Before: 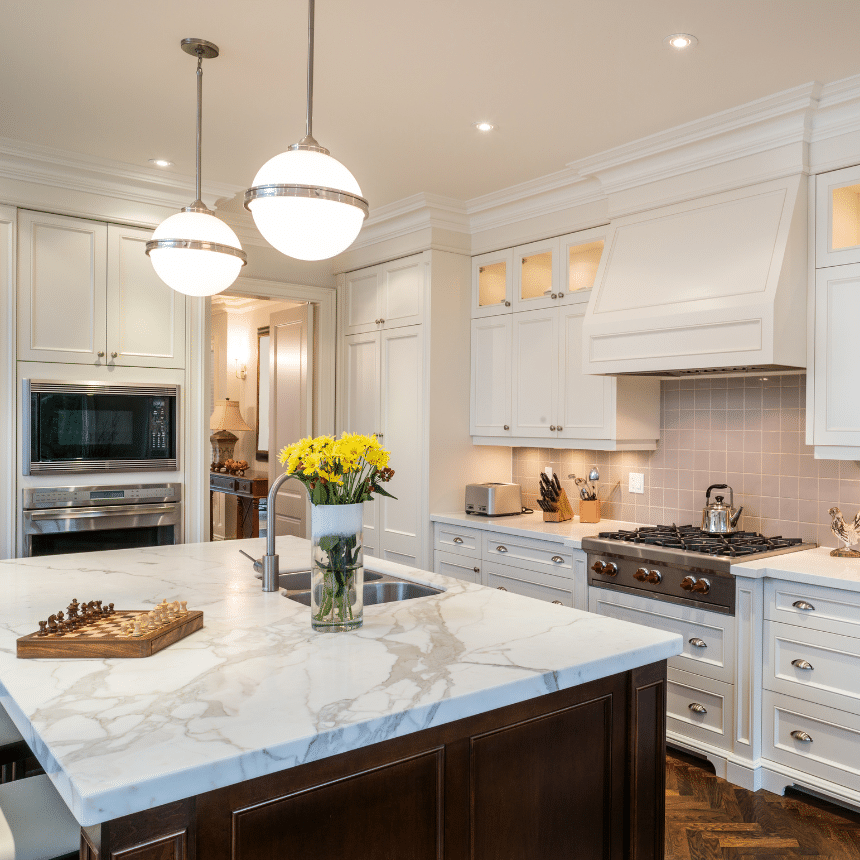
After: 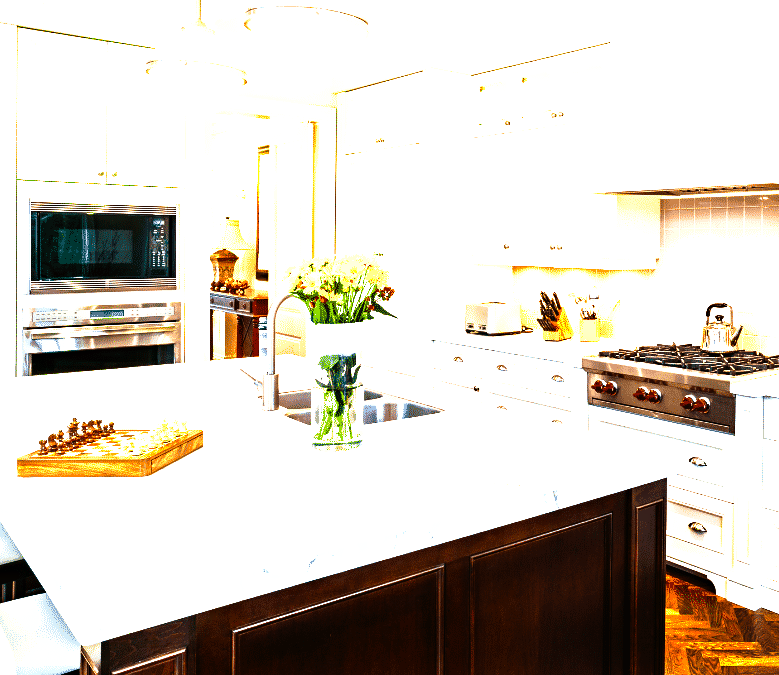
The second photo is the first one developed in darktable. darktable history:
tone curve: curves: ch0 [(0, 0) (0.003, 0.001) (0.011, 0.002) (0.025, 0.002) (0.044, 0.006) (0.069, 0.01) (0.1, 0.017) (0.136, 0.023) (0.177, 0.038) (0.224, 0.066) (0.277, 0.118) (0.335, 0.185) (0.399, 0.264) (0.468, 0.365) (0.543, 0.475) (0.623, 0.606) (0.709, 0.759) (0.801, 0.923) (0.898, 0.999) (1, 1)], preserve colors none
crop: top 21.163%, right 9.339%, bottom 0.332%
haze removal: compatibility mode true, adaptive false
exposure: black level correction 0, exposure 0.95 EV, compensate highlight preservation false
color balance rgb: global offset › luminance 0.258%, perceptual saturation grading › global saturation 0.979%, perceptual saturation grading › highlights -17.53%, perceptual saturation grading › mid-tones 32.949%, perceptual saturation grading › shadows 50.575%, perceptual brilliance grading › global brilliance 30.201%
